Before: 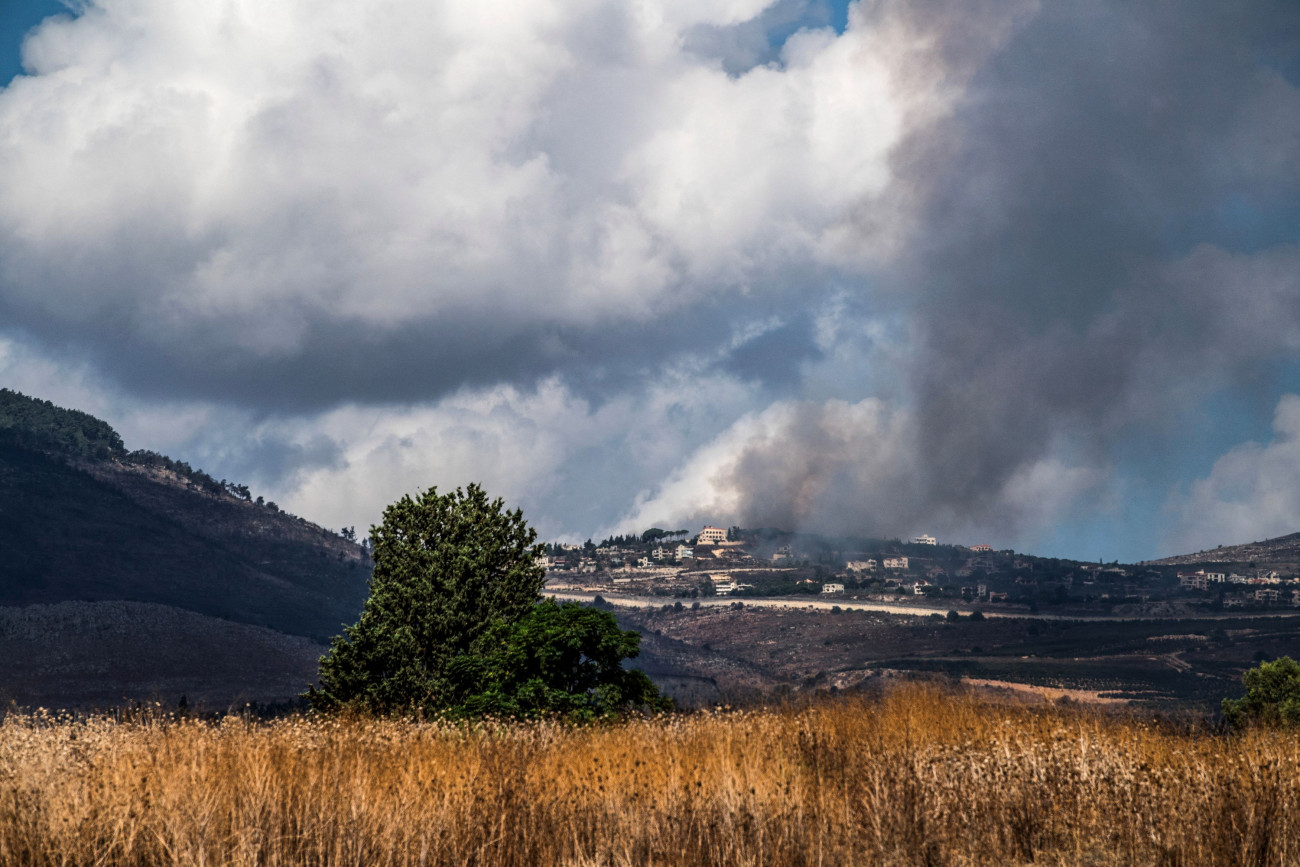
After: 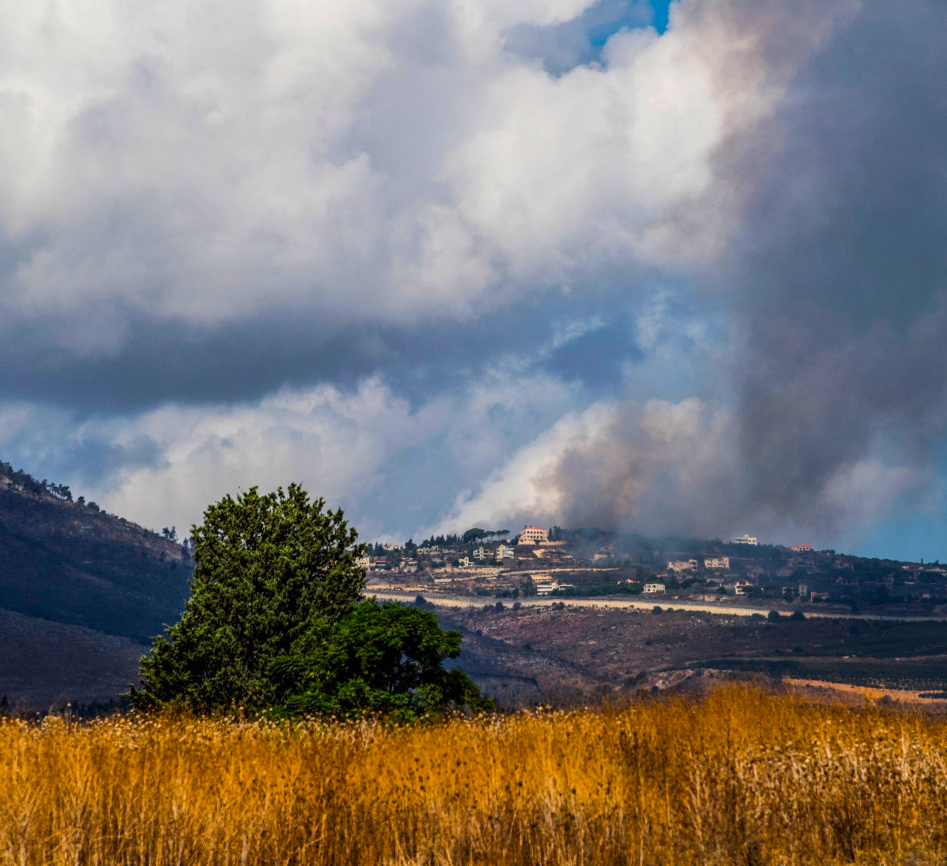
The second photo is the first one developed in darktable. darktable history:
color balance rgb: linear chroma grading › global chroma 15.485%, perceptual saturation grading › global saturation 31.051%, contrast -9.483%
crop: left 13.785%, top 0%, right 13.293%
tone equalizer: edges refinement/feathering 500, mask exposure compensation -1.57 EV, preserve details no
color calibration: illuminant same as pipeline (D50), adaptation XYZ, x 0.346, y 0.358, temperature 5005.14 K
